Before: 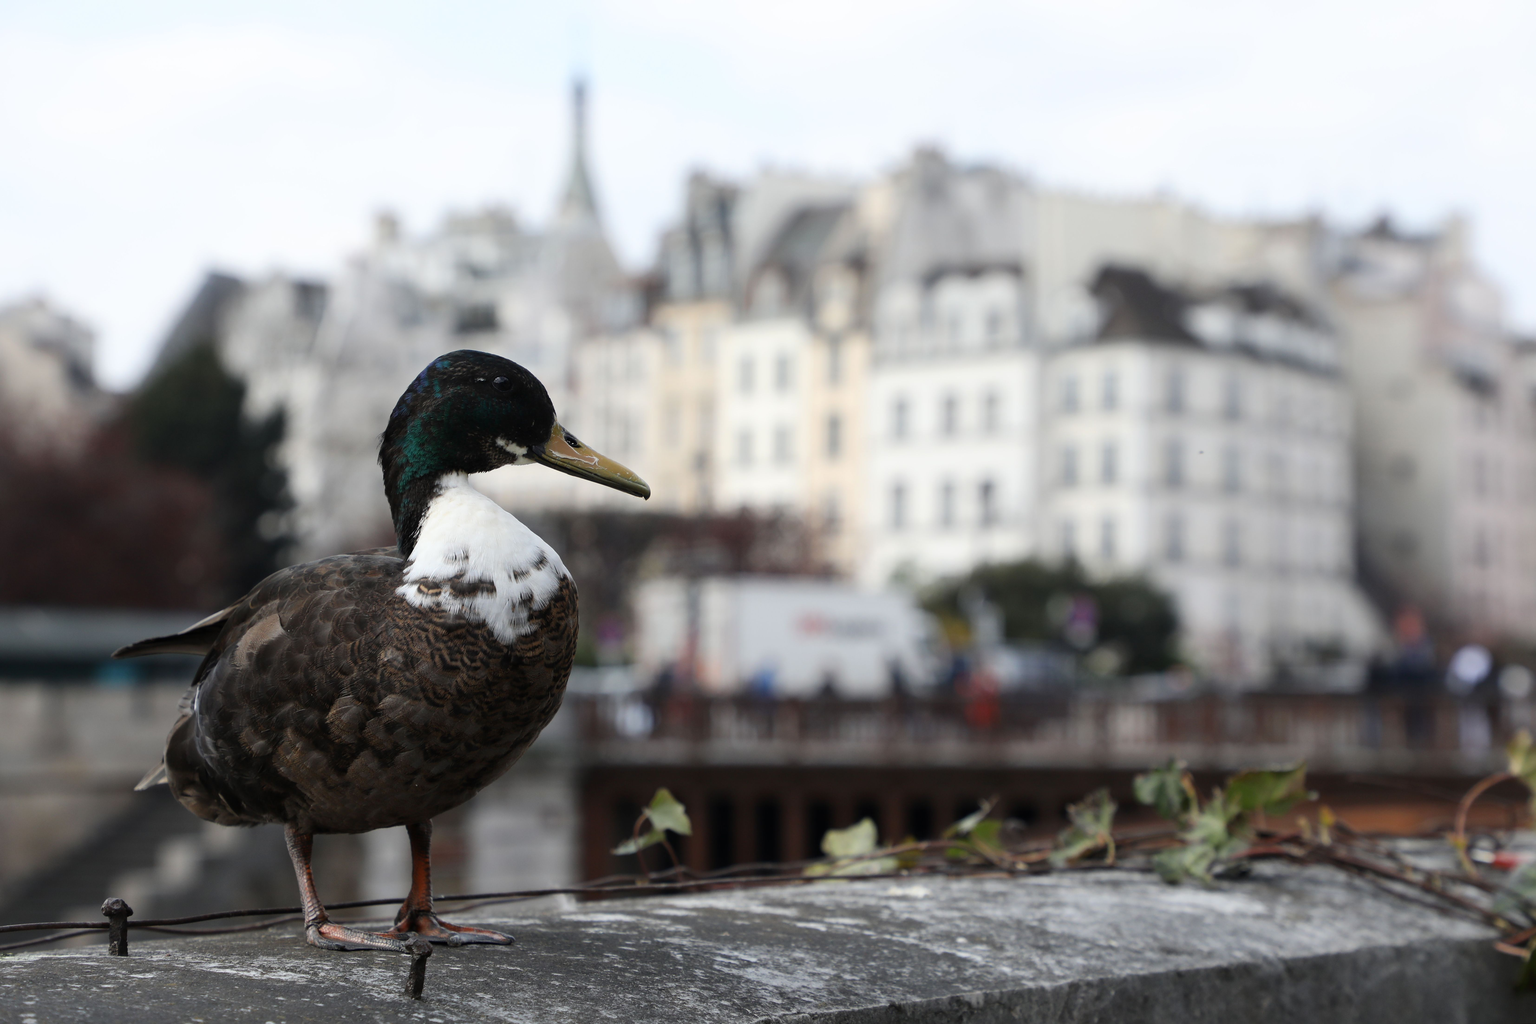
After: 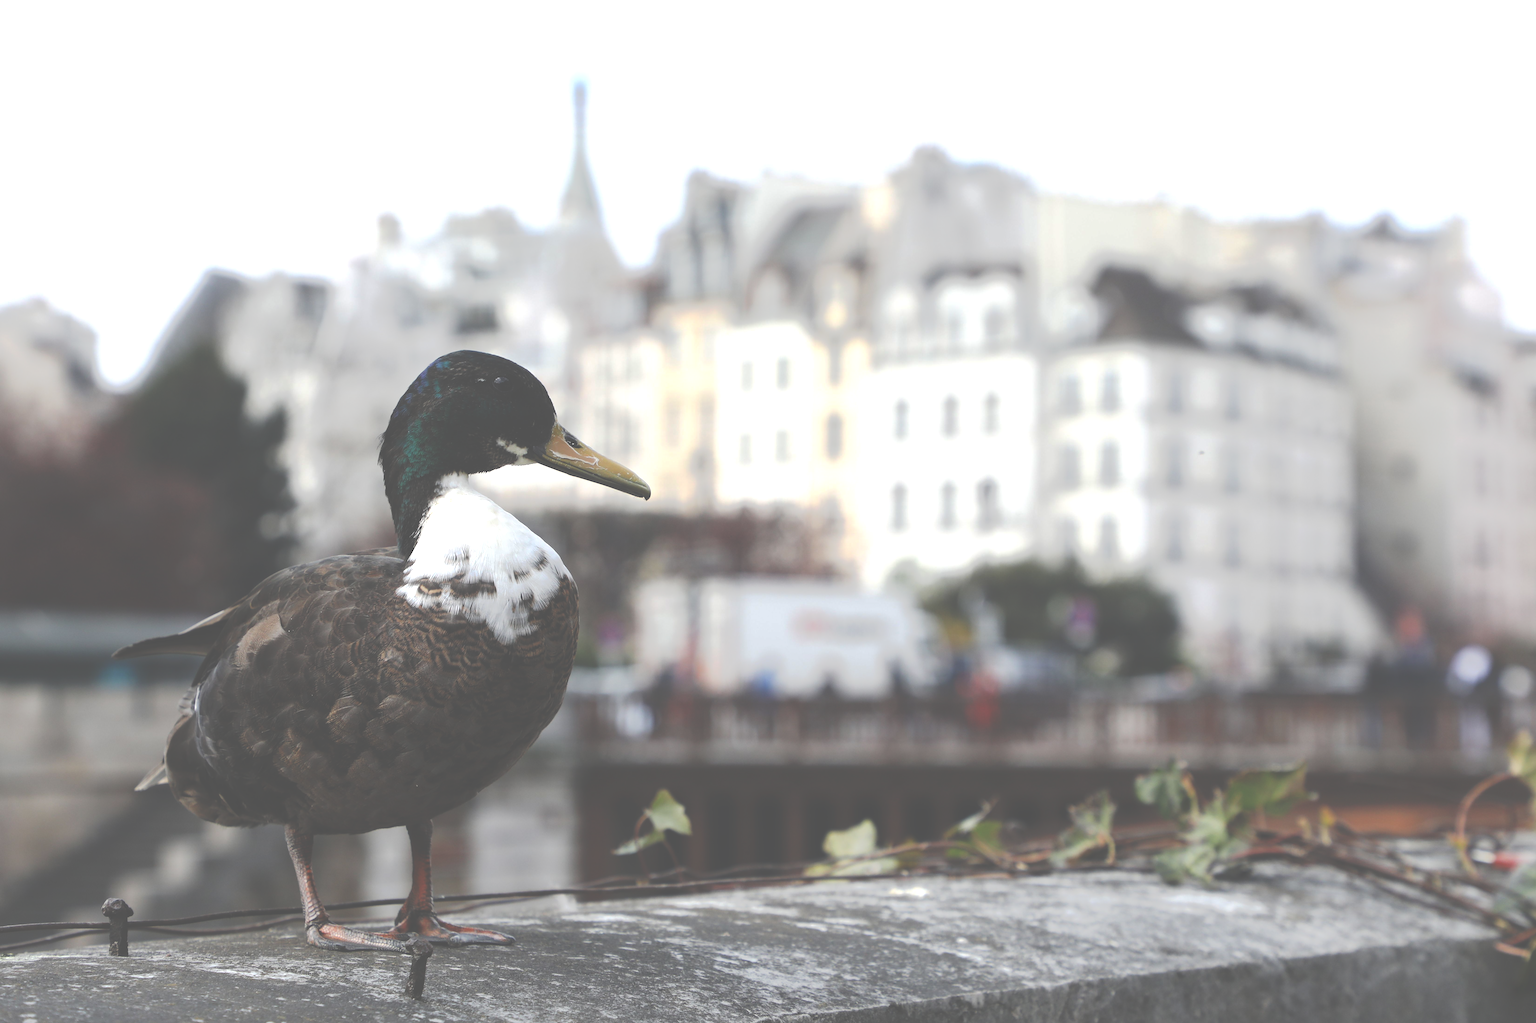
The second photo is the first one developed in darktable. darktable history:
exposure: black level correction 0, exposure 0.5 EV, compensate exposure bias true, compensate highlight preservation false
tone curve: curves: ch0 [(0, 0) (0.003, 0.346) (0.011, 0.346) (0.025, 0.346) (0.044, 0.35) (0.069, 0.354) (0.1, 0.361) (0.136, 0.368) (0.177, 0.381) (0.224, 0.395) (0.277, 0.421) (0.335, 0.458) (0.399, 0.502) (0.468, 0.556) (0.543, 0.617) (0.623, 0.685) (0.709, 0.748) (0.801, 0.814) (0.898, 0.865) (1, 1)], preserve colors none
